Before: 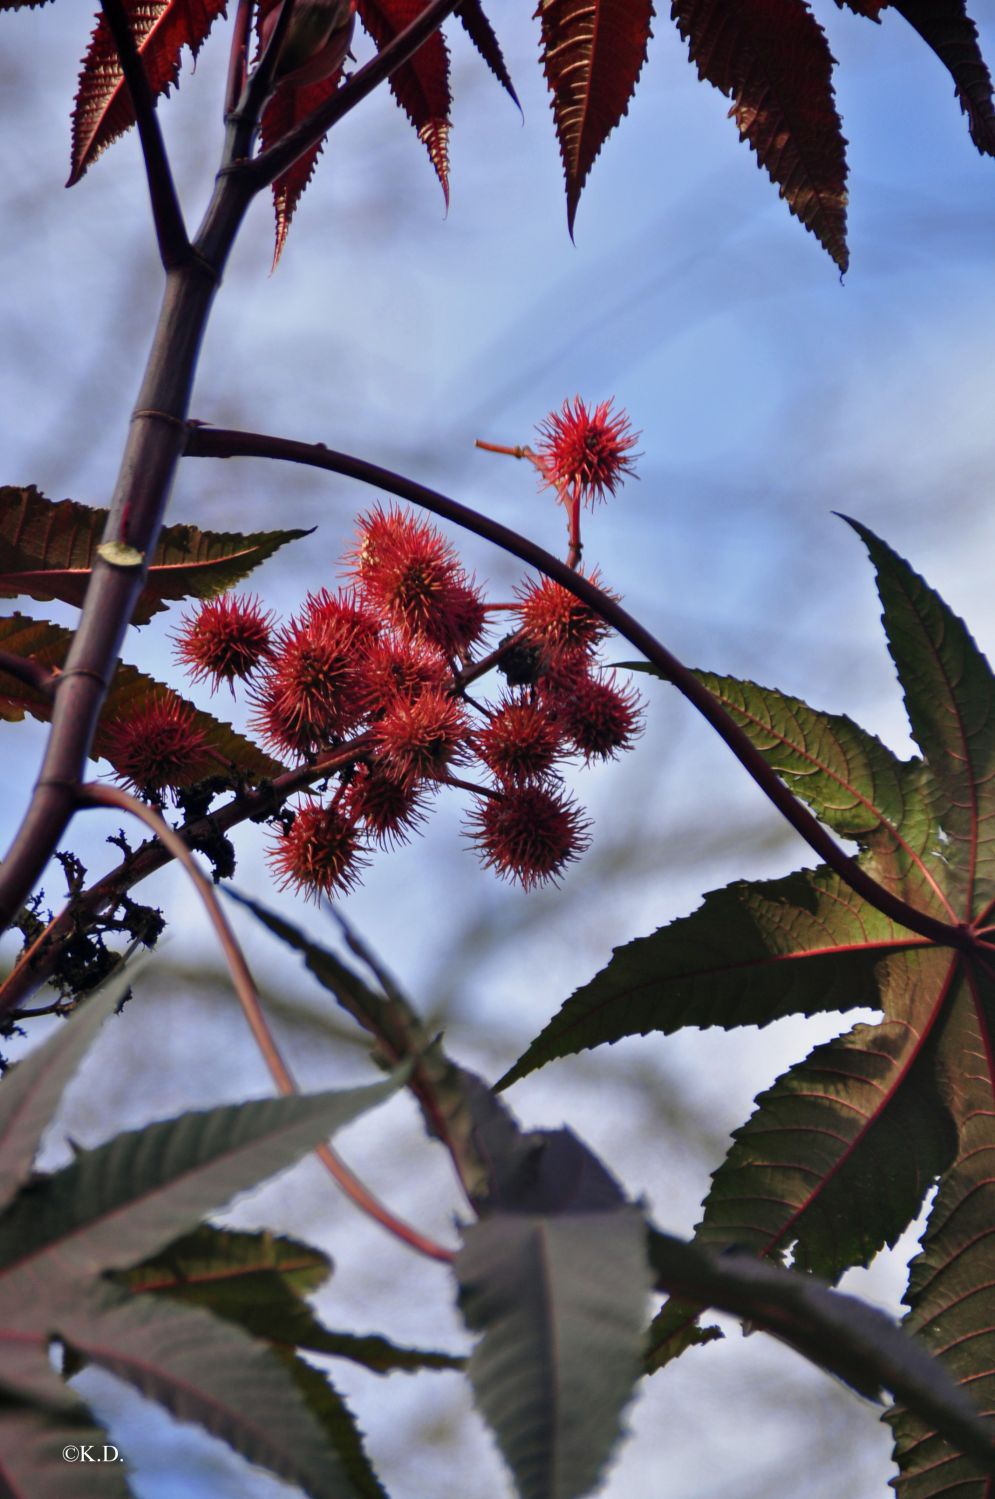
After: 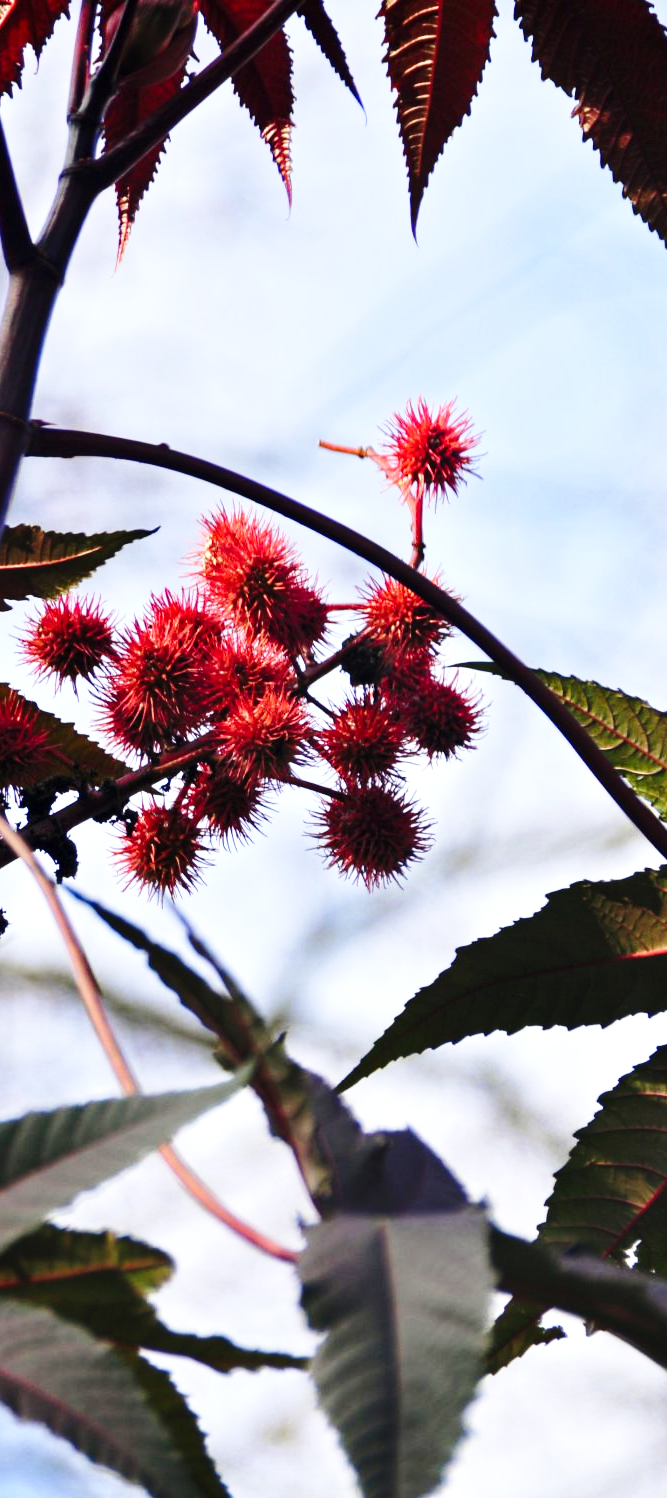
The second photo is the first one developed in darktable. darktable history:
crop and rotate: left 15.789%, right 17.092%
tone equalizer: -8 EV 0.001 EV, -7 EV -0.002 EV, -6 EV 0.002 EV, -5 EV -0.017 EV, -4 EV -0.142 EV, -3 EV -0.142 EV, -2 EV 0.244 EV, -1 EV 0.712 EV, +0 EV 0.483 EV
base curve: curves: ch0 [(0, 0) (0.028, 0.03) (0.121, 0.232) (0.46, 0.748) (0.859, 0.968) (1, 1)], preserve colors none
